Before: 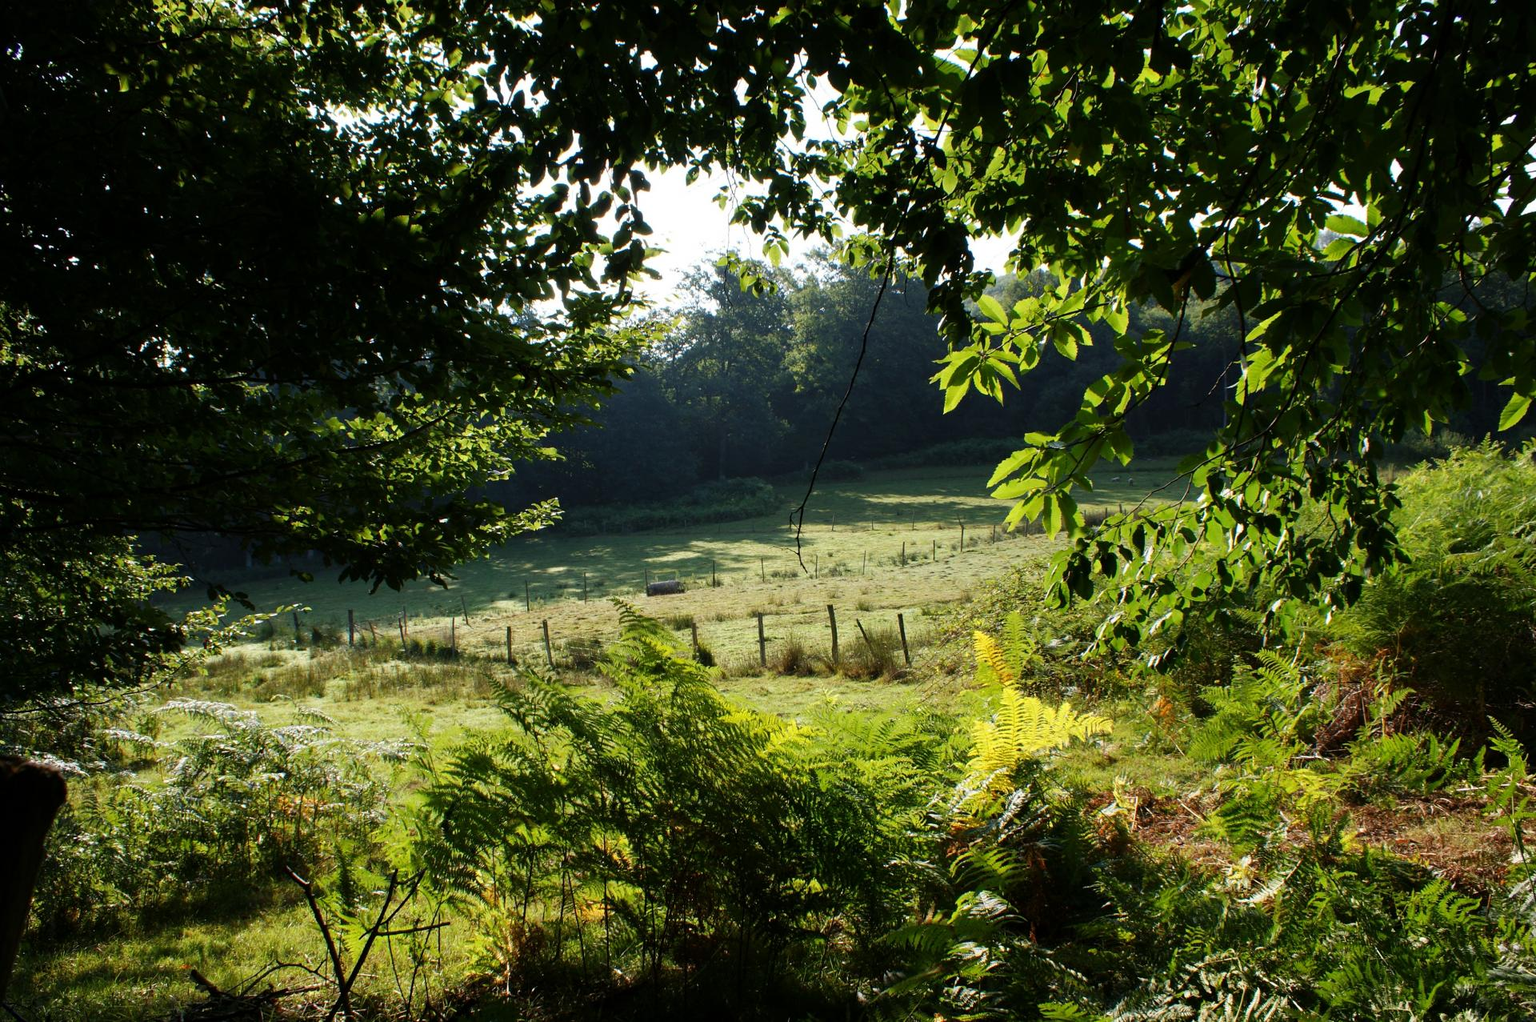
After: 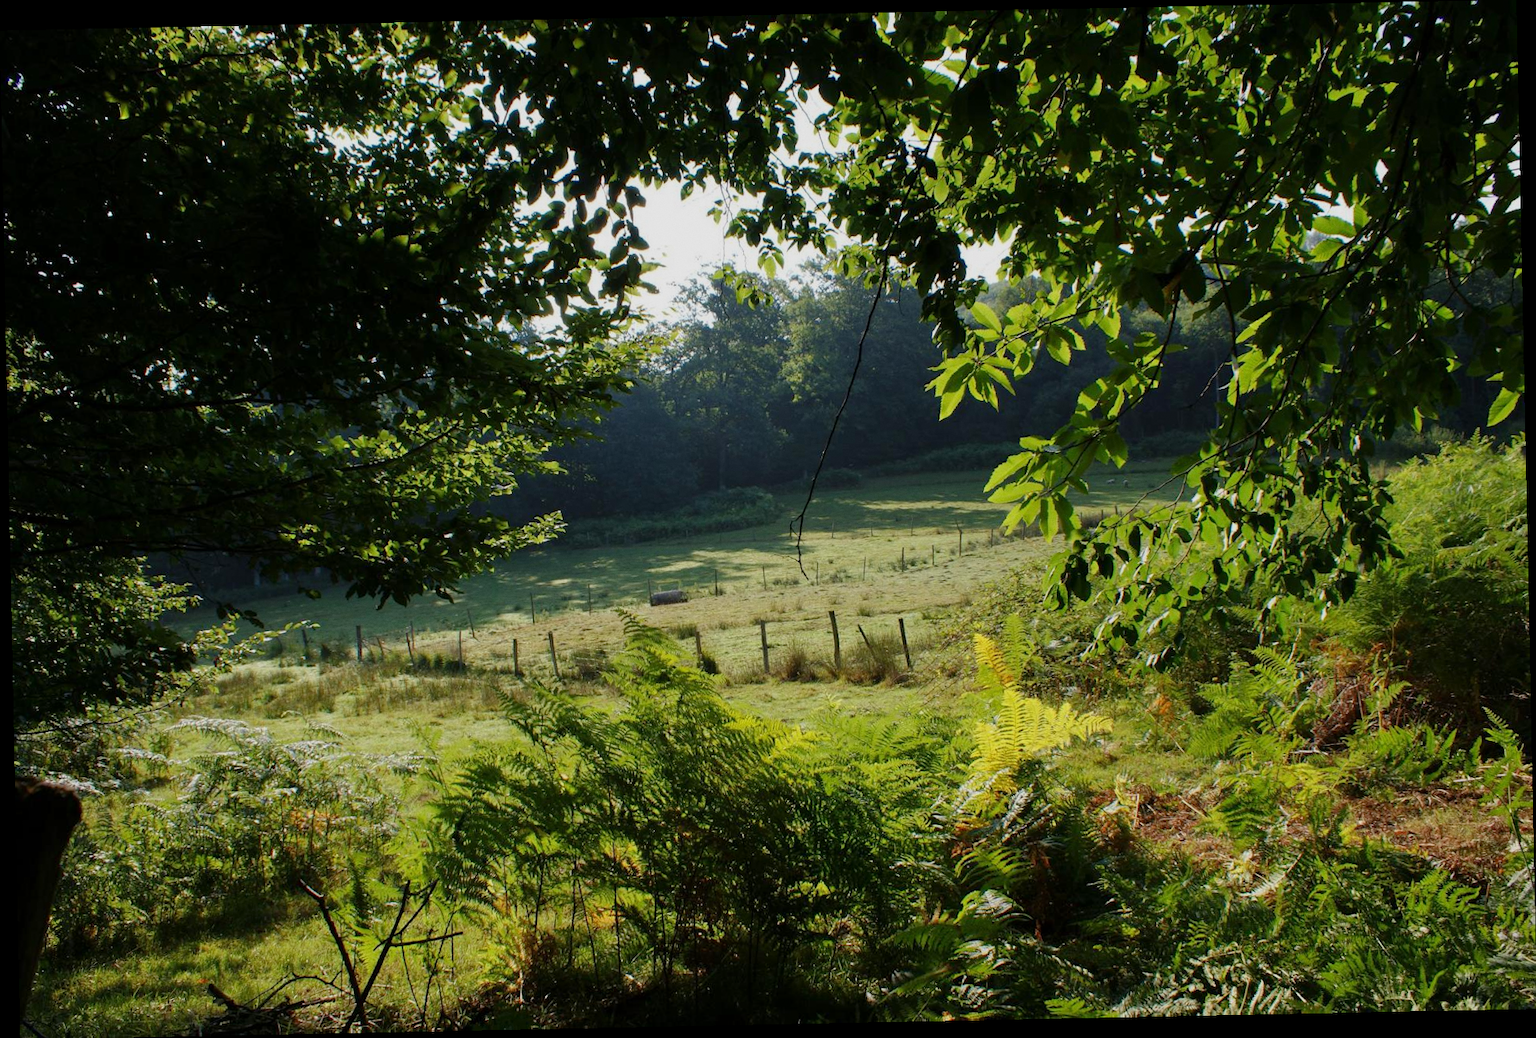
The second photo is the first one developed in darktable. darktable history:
tone equalizer: -8 EV 0.25 EV, -7 EV 0.417 EV, -6 EV 0.417 EV, -5 EV 0.25 EV, -3 EV -0.25 EV, -2 EV -0.417 EV, -1 EV -0.417 EV, +0 EV -0.25 EV, edges refinement/feathering 500, mask exposure compensation -1.57 EV, preserve details guided filter
grain: coarseness 0.09 ISO, strength 10%
rotate and perspective: rotation -1.17°, automatic cropping off
